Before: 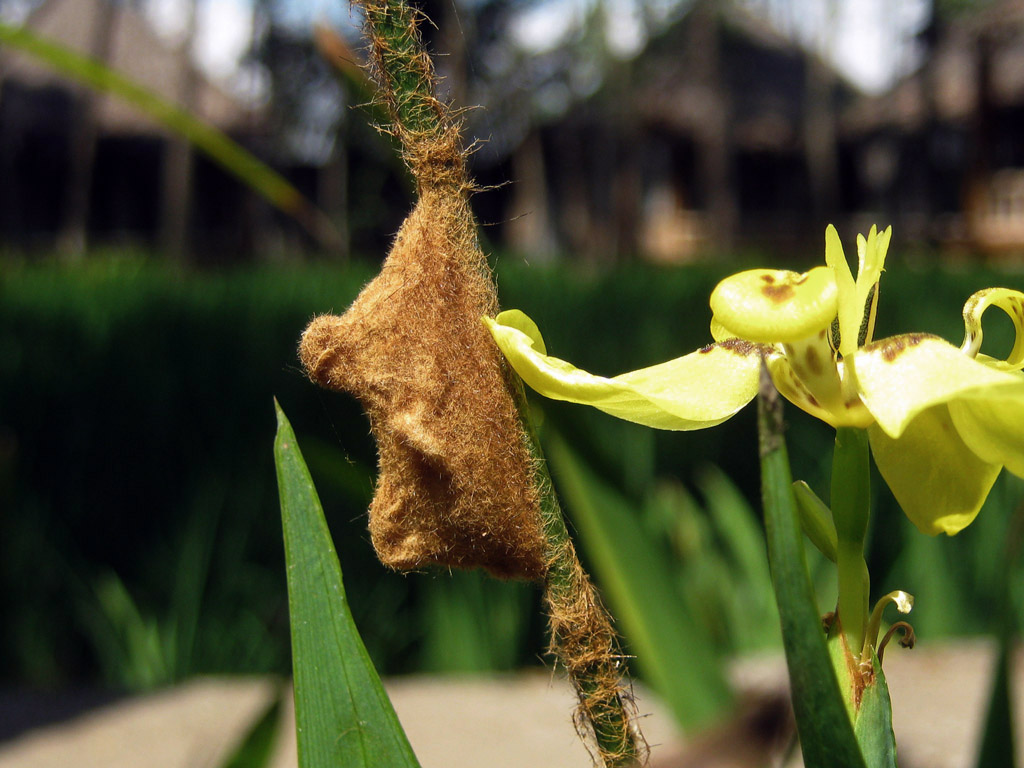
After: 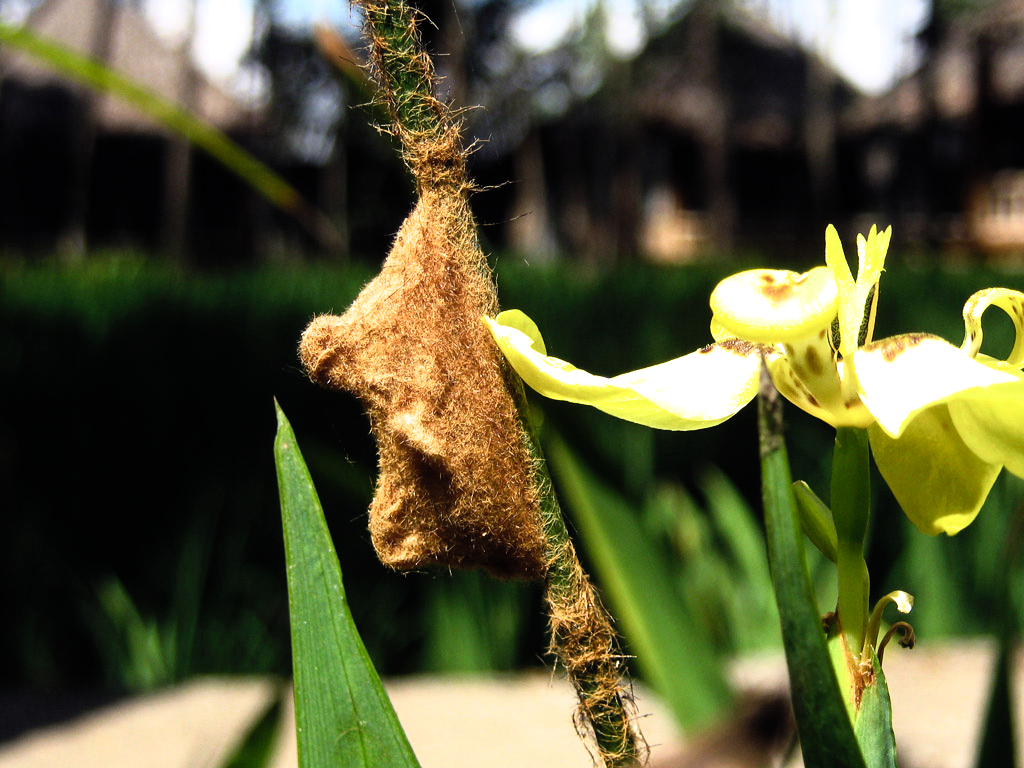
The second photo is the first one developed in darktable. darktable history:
filmic rgb: black relative exposure -8.02 EV, white relative exposure 2.19 EV, hardness 6.89
contrast brightness saturation: contrast 0.197, brightness 0.163, saturation 0.219
